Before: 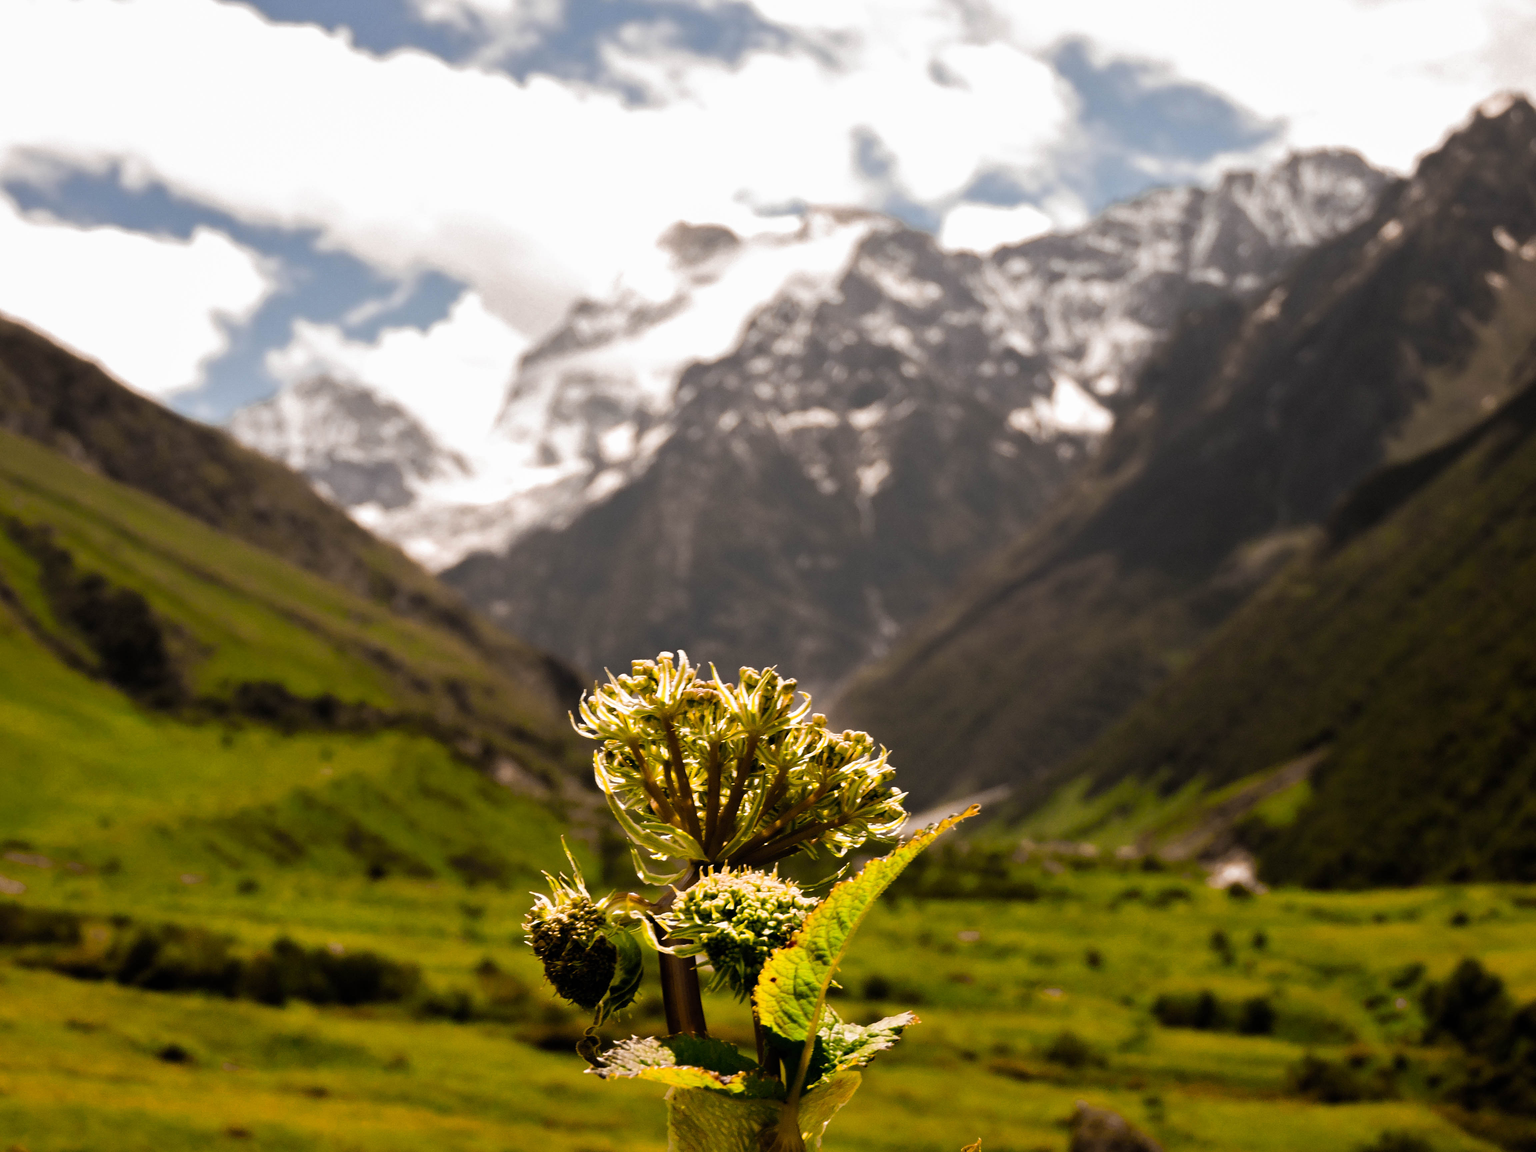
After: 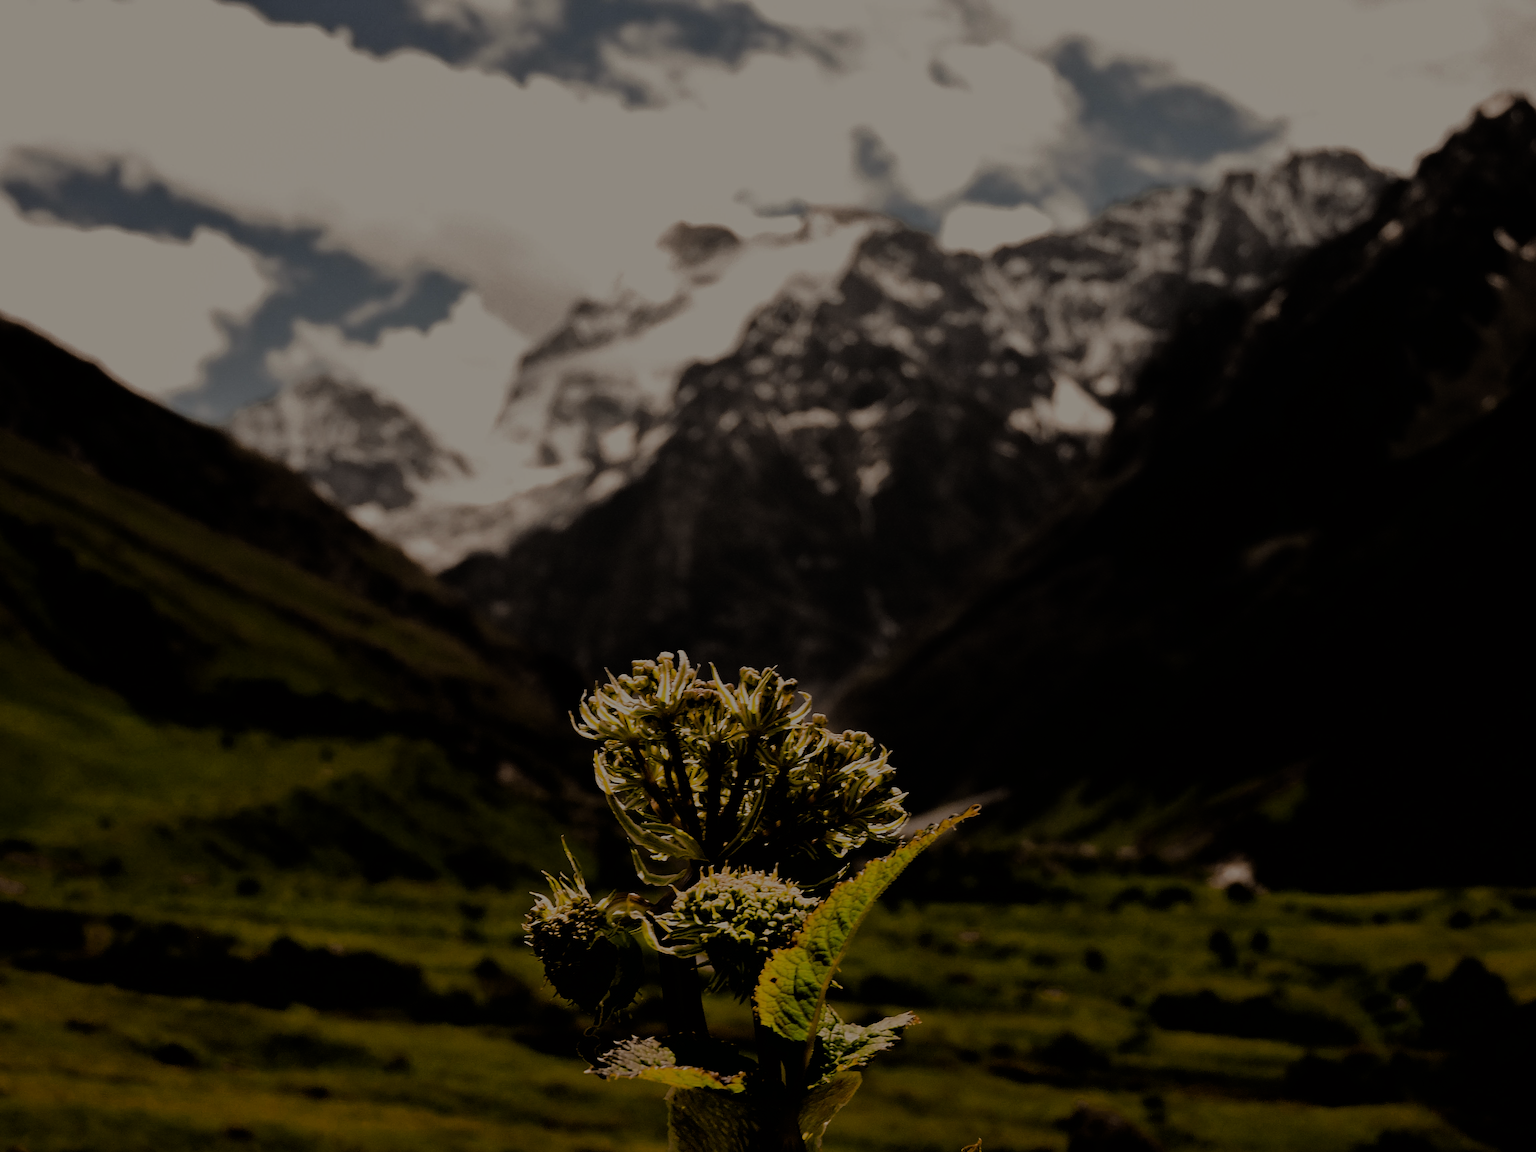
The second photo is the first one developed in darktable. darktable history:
sharpen: on, module defaults
white balance: red 1.045, blue 0.932
exposure: exposure -2.002 EV, compensate highlight preservation false
filmic rgb: black relative exposure -5 EV, hardness 2.88, contrast 1.2, highlights saturation mix -30%
